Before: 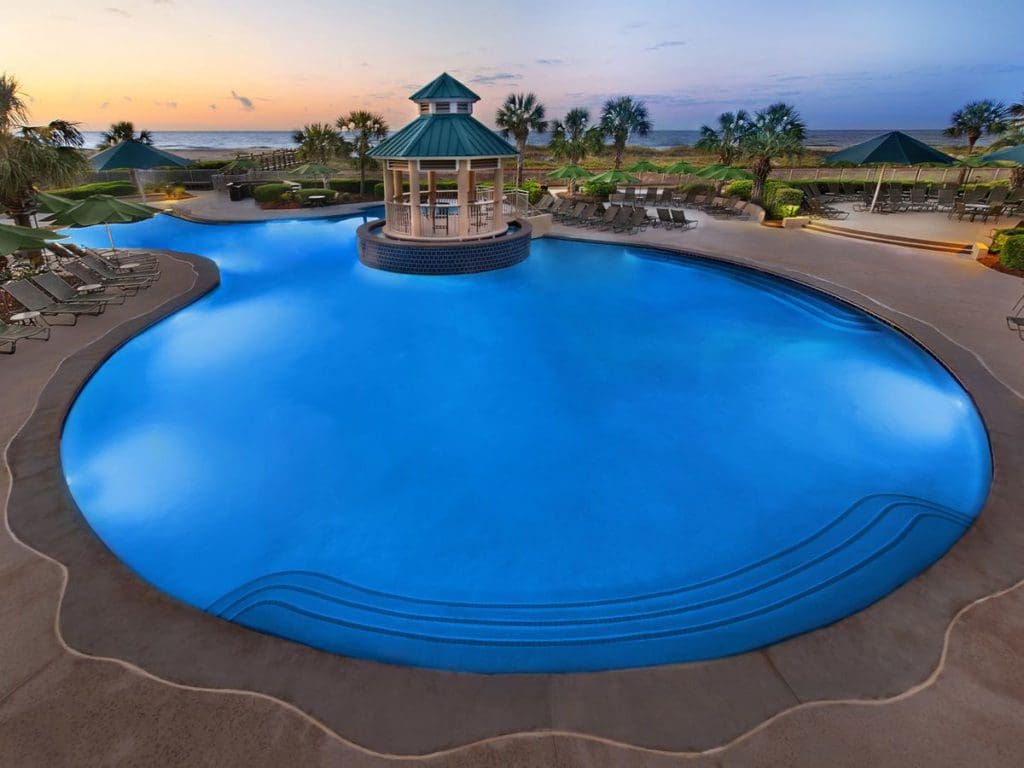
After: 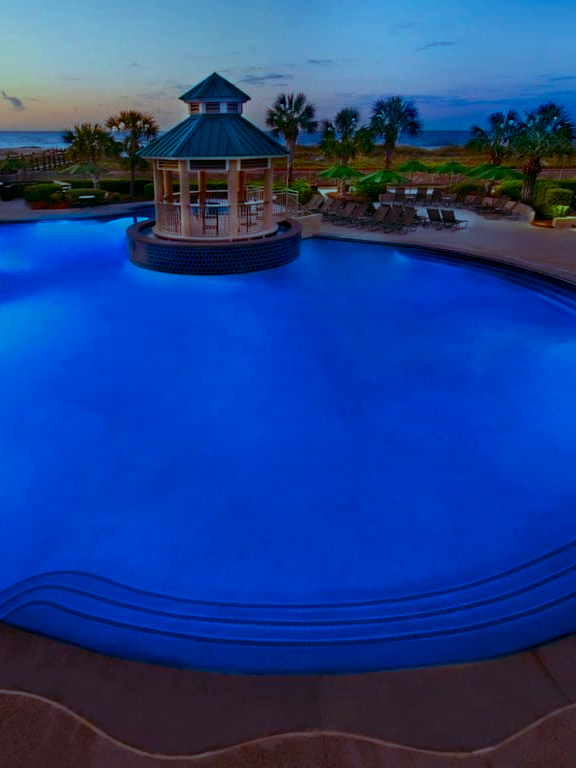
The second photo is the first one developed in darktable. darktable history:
crop and rotate: left 22.516%, right 21.234%
color balance rgb: shadows lift › luminance -7.7%, shadows lift › chroma 2.13%, shadows lift › hue 165.27°, power › luminance -7.77%, power › chroma 1.34%, power › hue 330.55°, highlights gain › luminance -33.33%, highlights gain › chroma 5.68%, highlights gain › hue 217.2°, global offset › luminance -0.33%, global offset › chroma 0.11%, global offset › hue 165.27°, perceptual saturation grading › global saturation 27.72%, perceptual saturation grading › highlights -25%, perceptual saturation grading › mid-tones 25%, perceptual saturation grading › shadows 50%
white balance: red 1.05, blue 1.072
contrast brightness saturation: brightness -0.2, saturation 0.08
